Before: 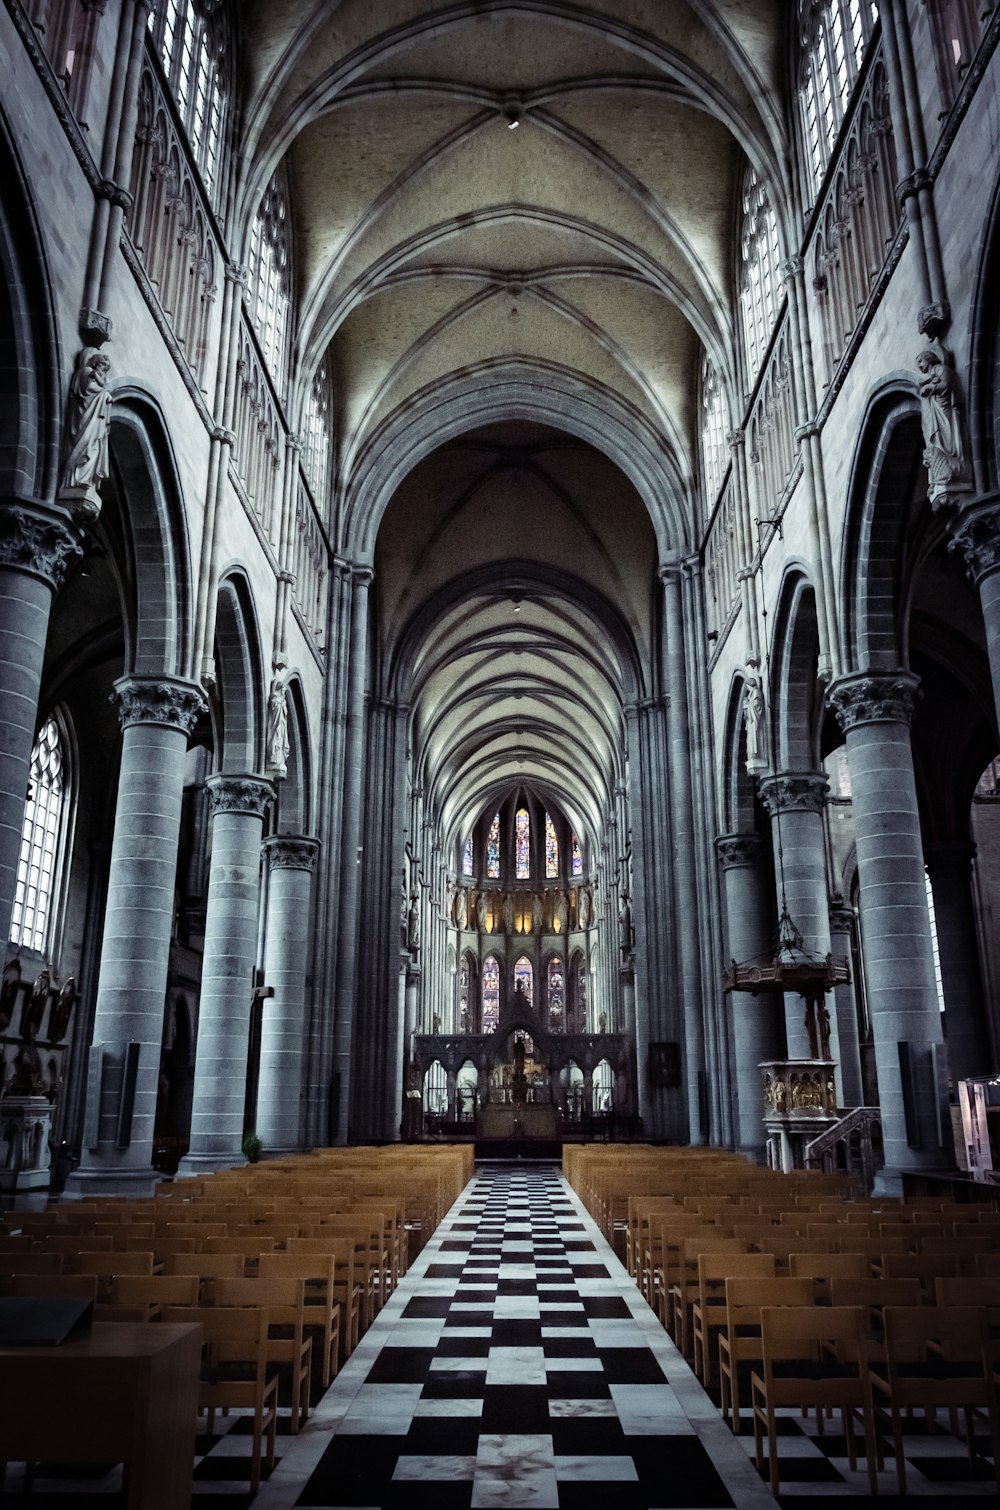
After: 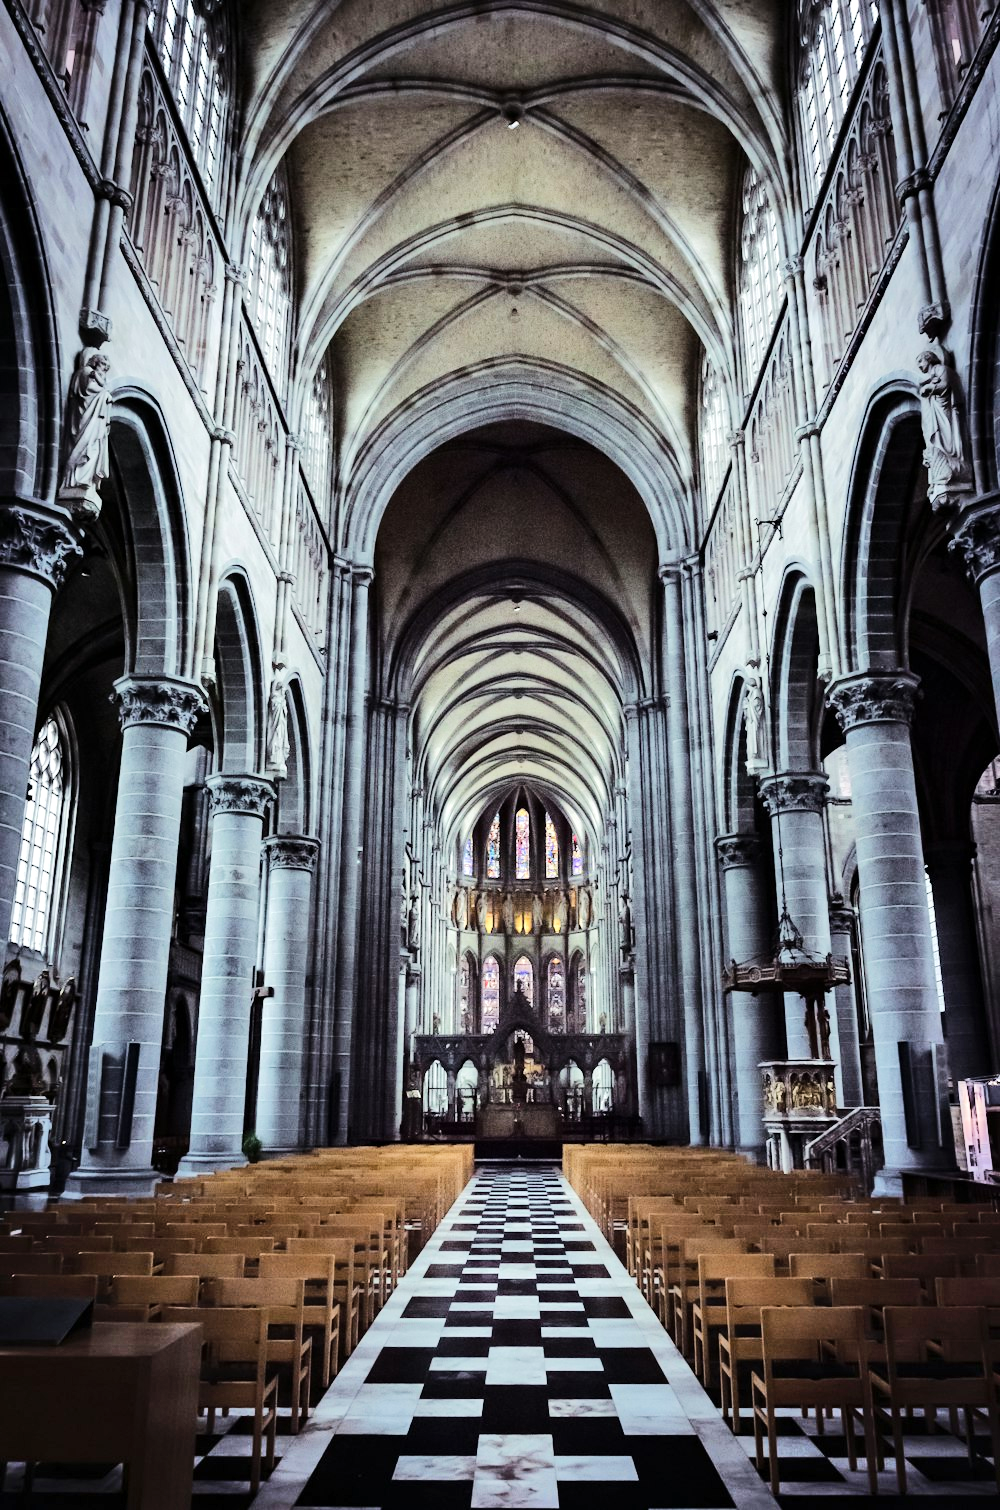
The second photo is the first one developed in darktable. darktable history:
tone equalizer: -7 EV 0.158 EV, -6 EV 0.564 EV, -5 EV 1.13 EV, -4 EV 1.34 EV, -3 EV 1.18 EV, -2 EV 0.6 EV, -1 EV 0.167 EV, edges refinement/feathering 500, mask exposure compensation -1.57 EV, preserve details no
shadows and highlights: soften with gaussian
